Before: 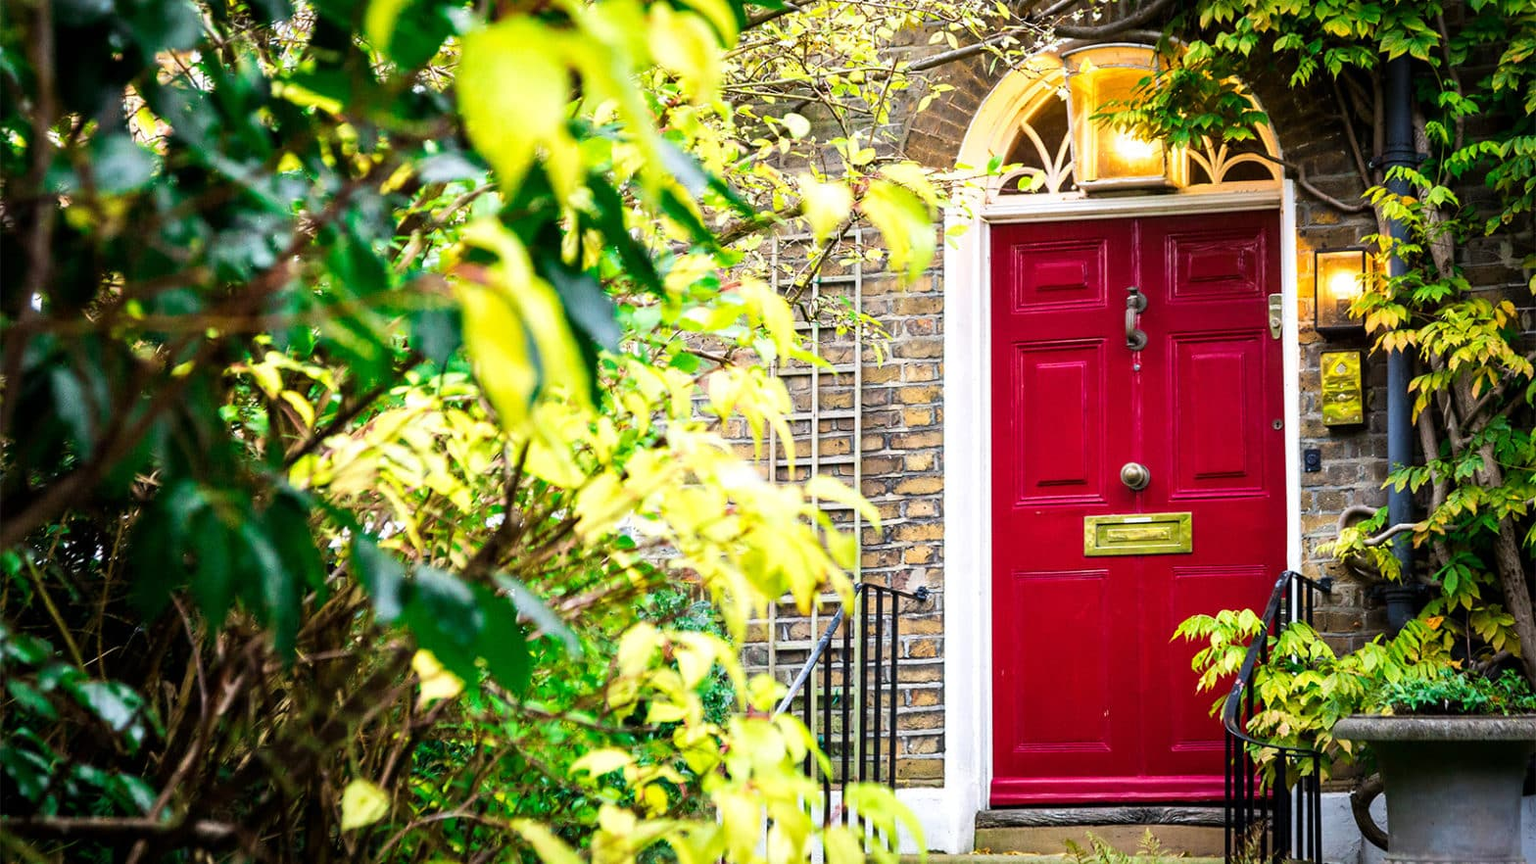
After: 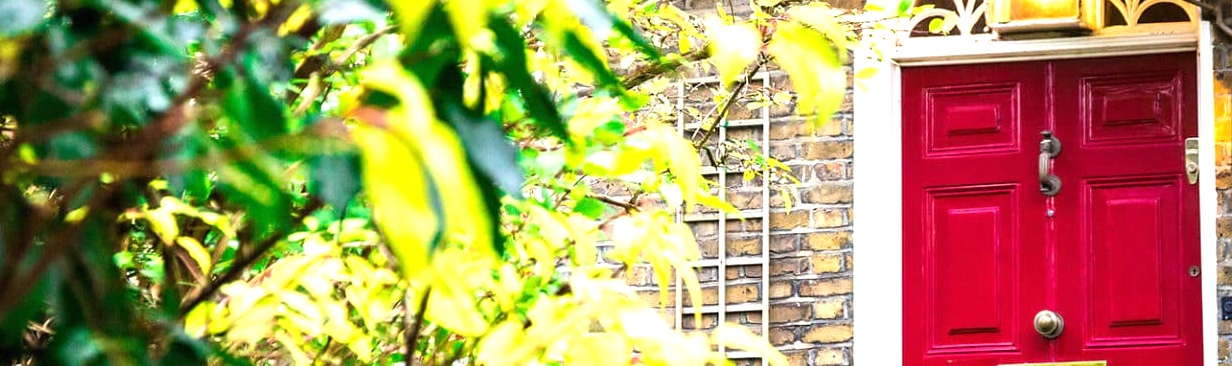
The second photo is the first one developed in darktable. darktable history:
exposure: black level correction 0, exposure 0.5 EV, compensate highlight preservation false
crop: left 7.036%, top 18.398%, right 14.379%, bottom 40.043%
